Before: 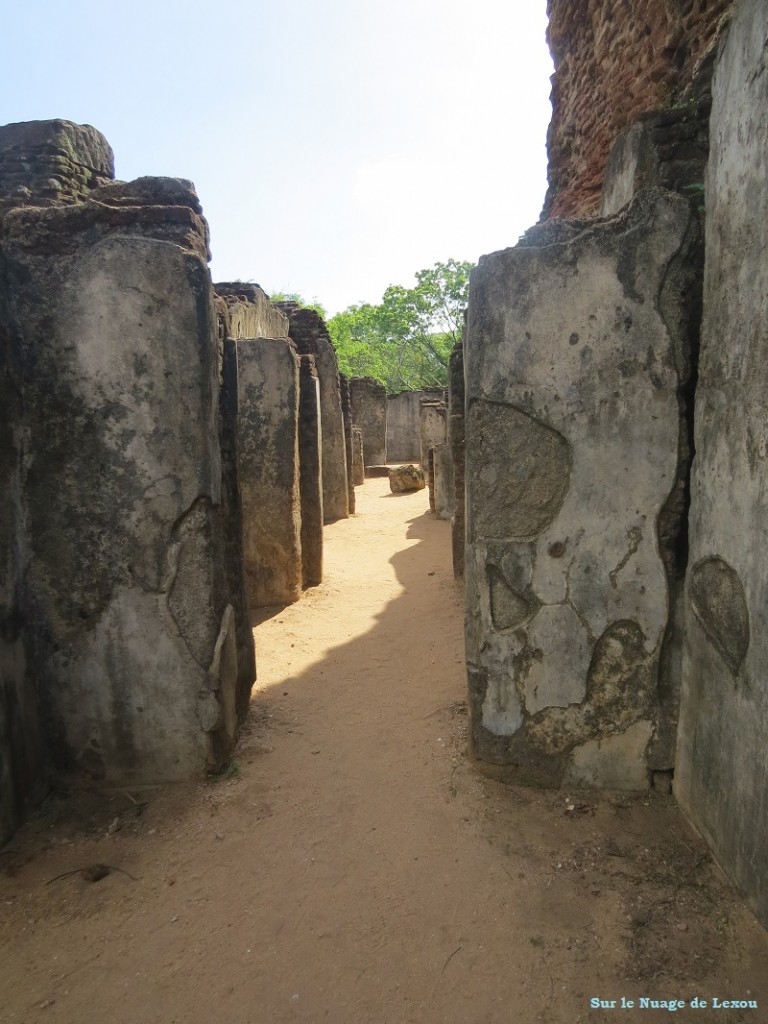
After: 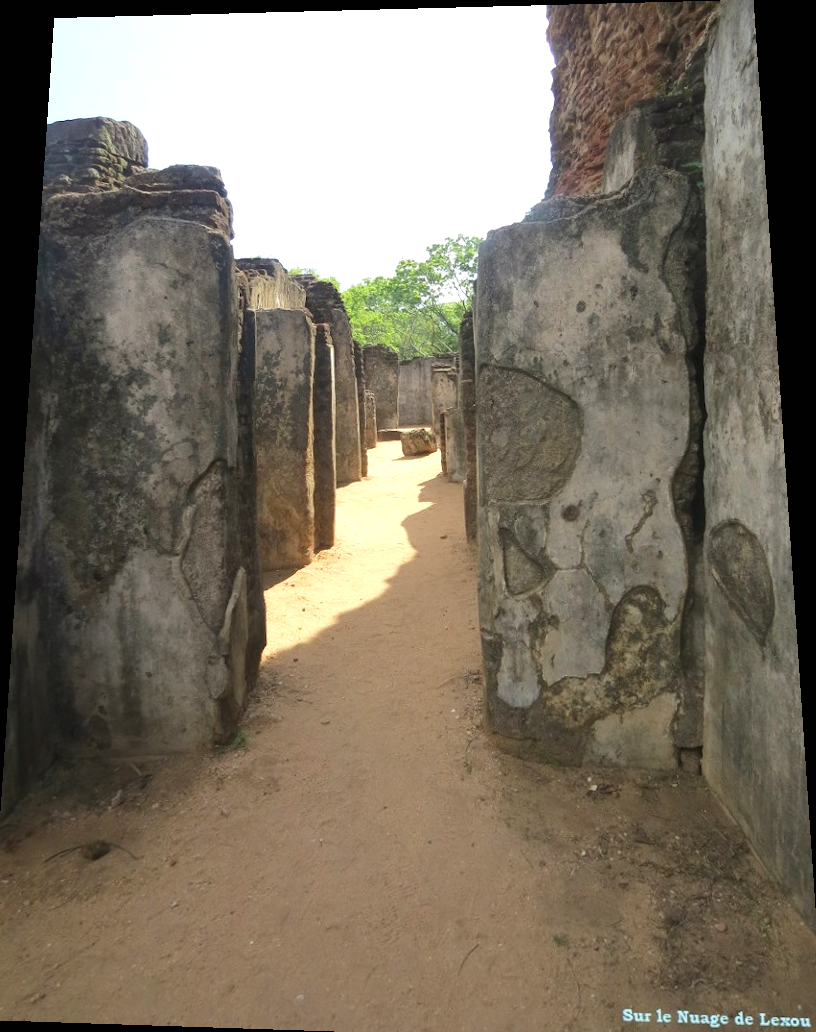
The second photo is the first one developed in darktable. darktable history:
rotate and perspective: rotation 0.128°, lens shift (vertical) -0.181, lens shift (horizontal) -0.044, shear 0.001, automatic cropping off
exposure: black level correction 0, exposure 0.5 EV, compensate exposure bias true, compensate highlight preservation false
crop and rotate: left 1.774%, right 0.633%, bottom 1.28%
